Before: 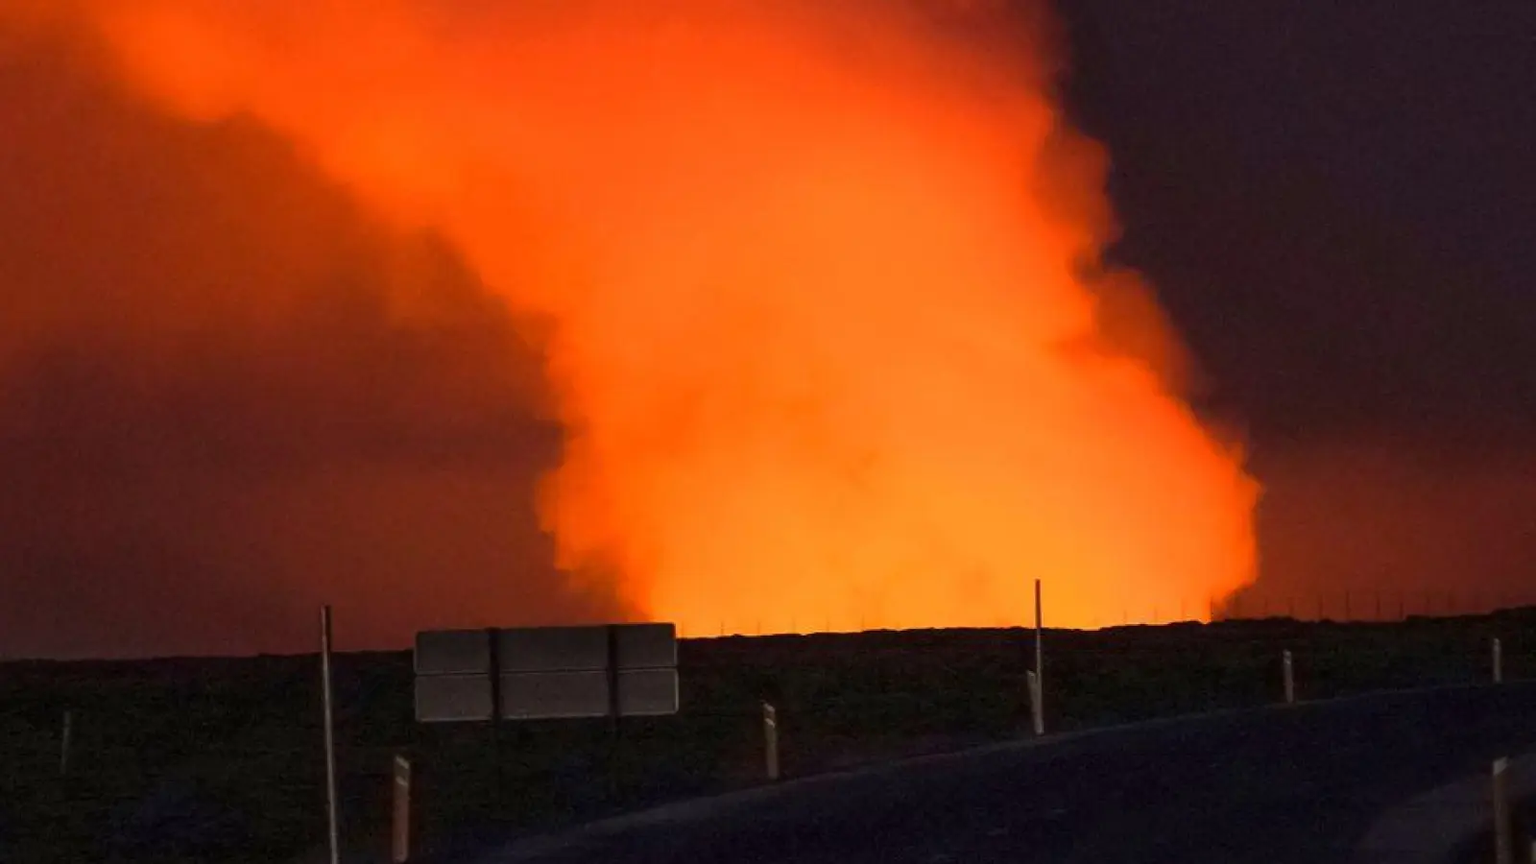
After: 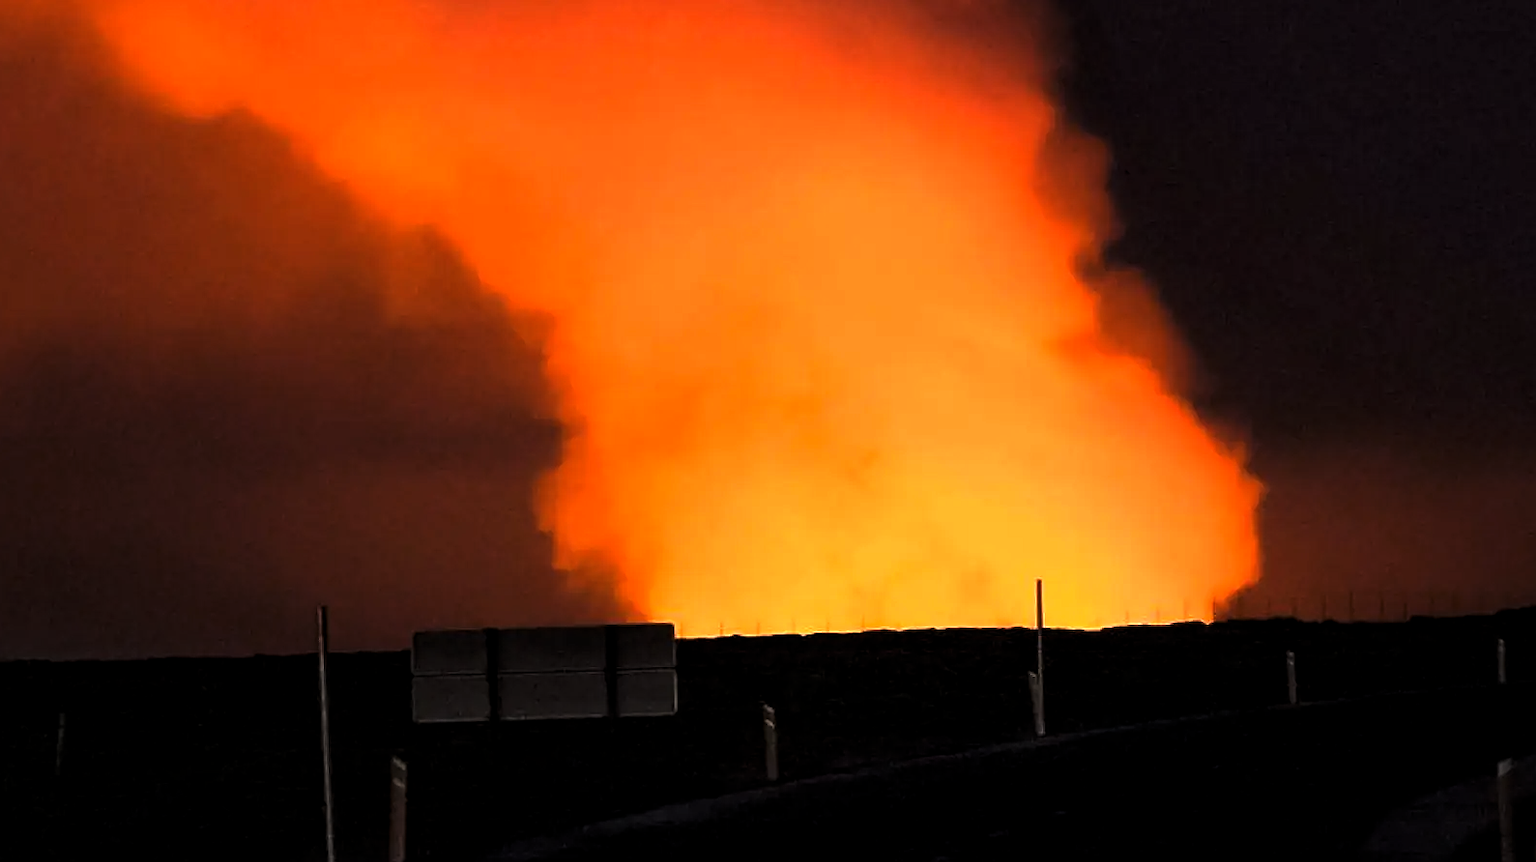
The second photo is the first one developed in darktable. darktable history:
crop: left 0.434%, top 0.485%, right 0.244%, bottom 0.386%
levels: levels [0.044, 0.475, 0.791]
sharpen: on, module defaults
tone equalizer: on, module defaults
